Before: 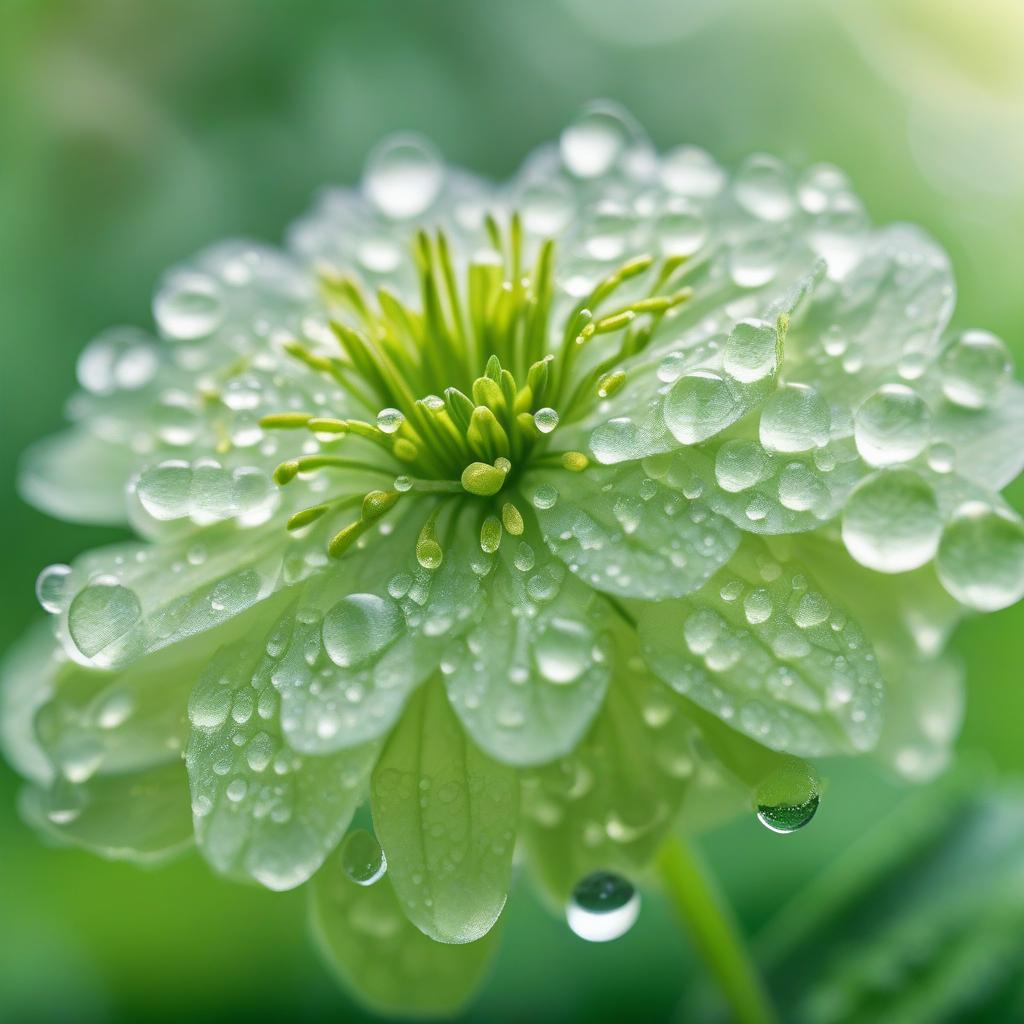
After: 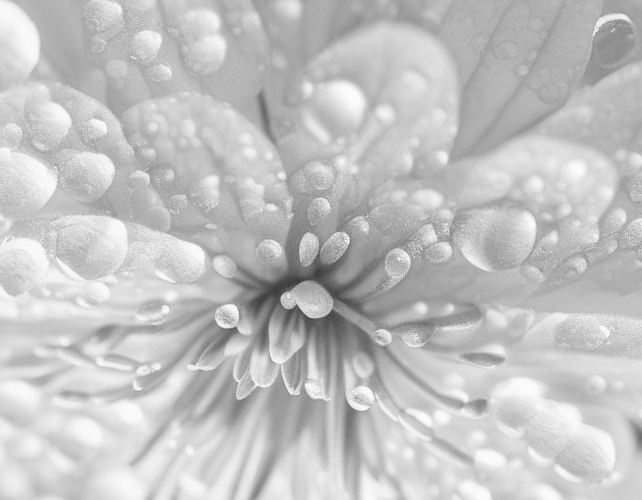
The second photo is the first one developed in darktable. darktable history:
local contrast: on, module defaults
filmic rgb: black relative exposure -7.65 EV, white relative exposure 4.56 EV, hardness 3.61
color zones: curves: ch0 [(0, 0.278) (0.143, 0.5) (0.286, 0.5) (0.429, 0.5) (0.571, 0.5) (0.714, 0.5) (0.857, 0.5) (1, 0.5)]; ch1 [(0, 1) (0.143, 0.165) (0.286, 0) (0.429, 0) (0.571, 0) (0.714, 0) (0.857, 0.5) (1, 0.5)]; ch2 [(0, 0.508) (0.143, 0.5) (0.286, 0.5) (0.429, 0.5) (0.571, 0.5) (0.714, 0.5) (0.857, 0.5) (1, 0.5)]
crop and rotate: angle 148.22°, left 9.11%, top 15.611%, right 4.449%, bottom 17.064%
exposure: black level correction 0, exposure 1.106 EV, compensate highlight preservation false
